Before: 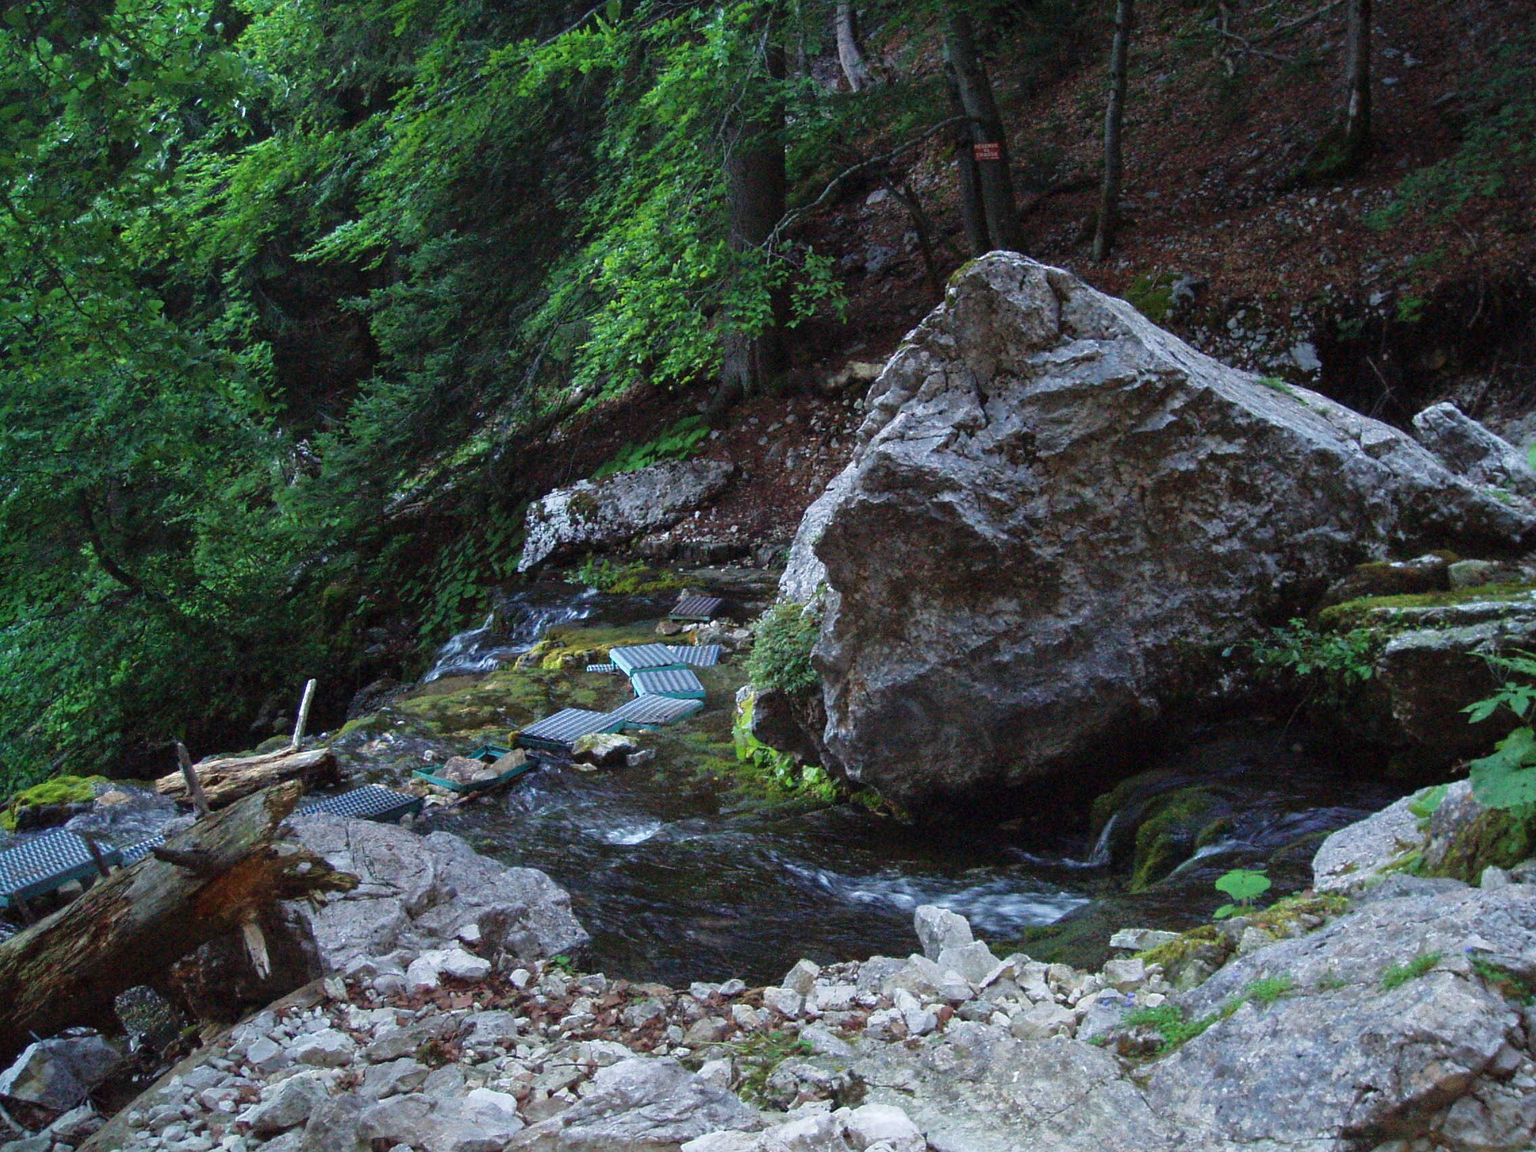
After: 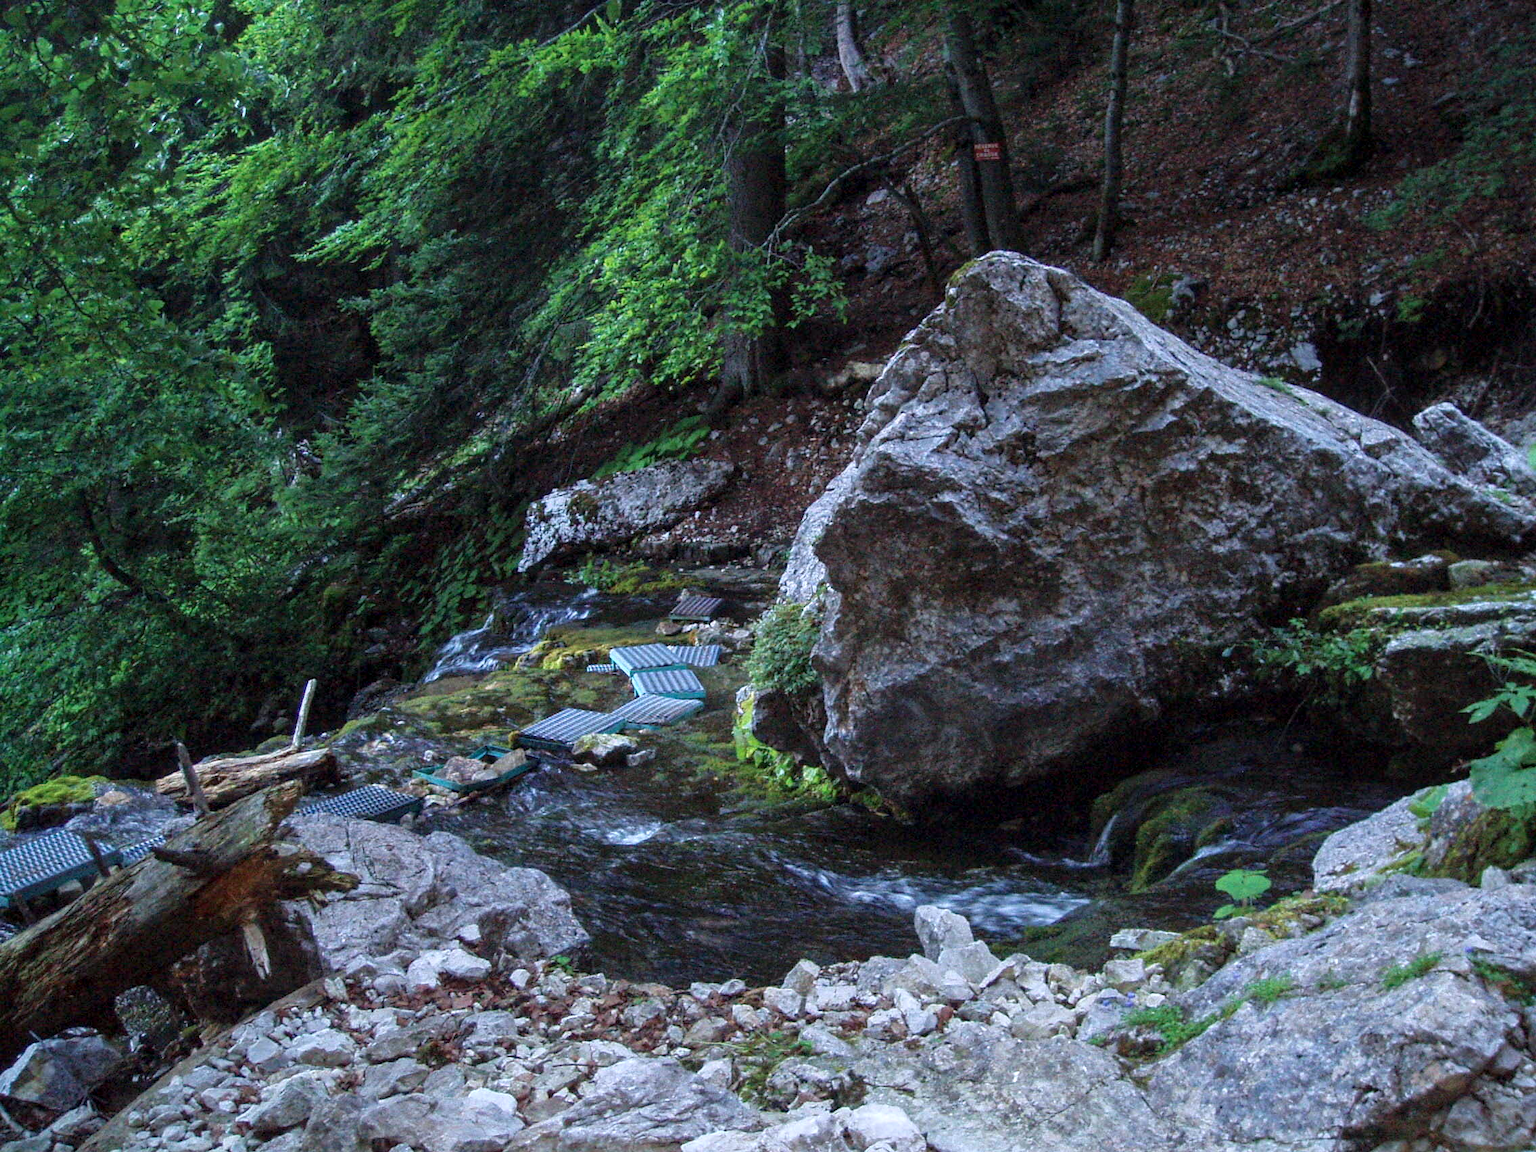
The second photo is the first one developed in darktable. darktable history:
color calibration: illuminant as shot in camera, x 0.358, y 0.373, temperature 4628.91 K
local contrast: on, module defaults
